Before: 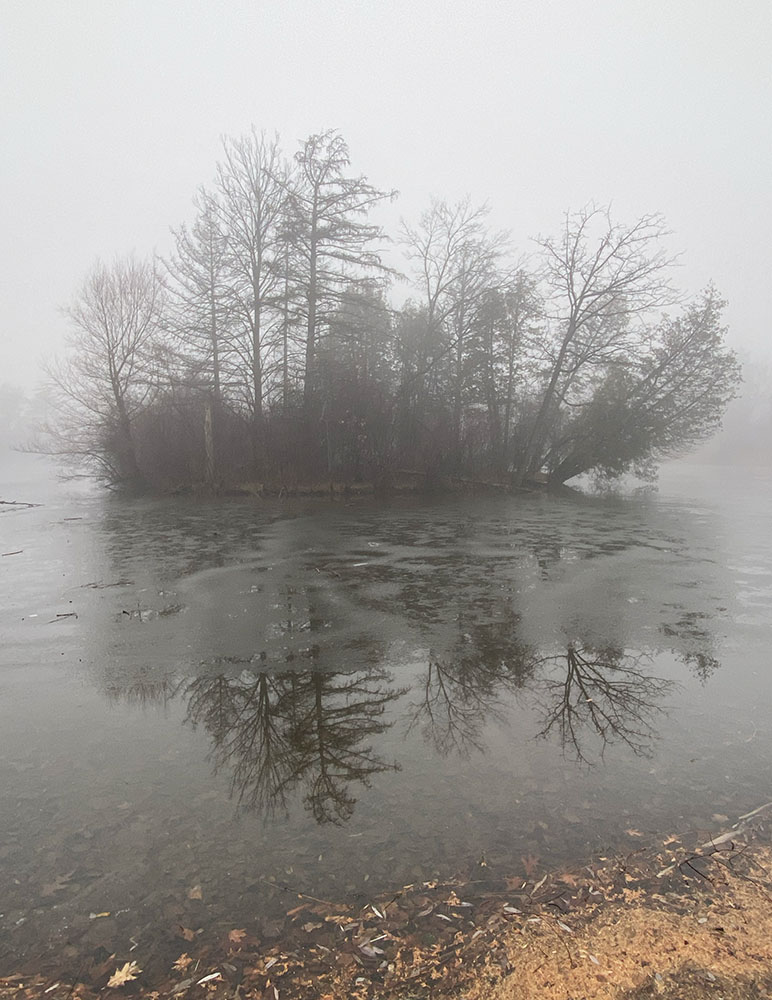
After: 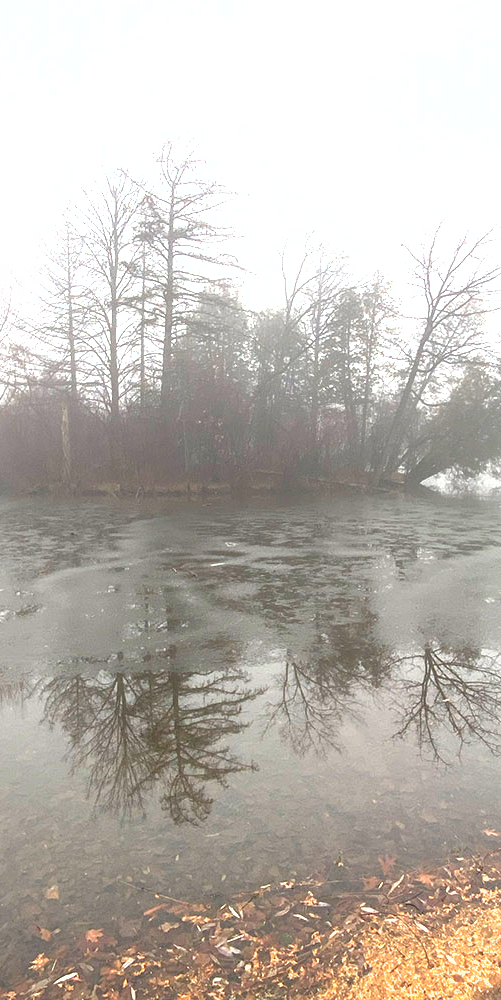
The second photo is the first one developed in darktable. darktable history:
crop and rotate: left 18.556%, right 16.529%
exposure: black level correction 0, exposure 1.2 EV, compensate exposure bias true, compensate highlight preservation false
shadows and highlights: on, module defaults
